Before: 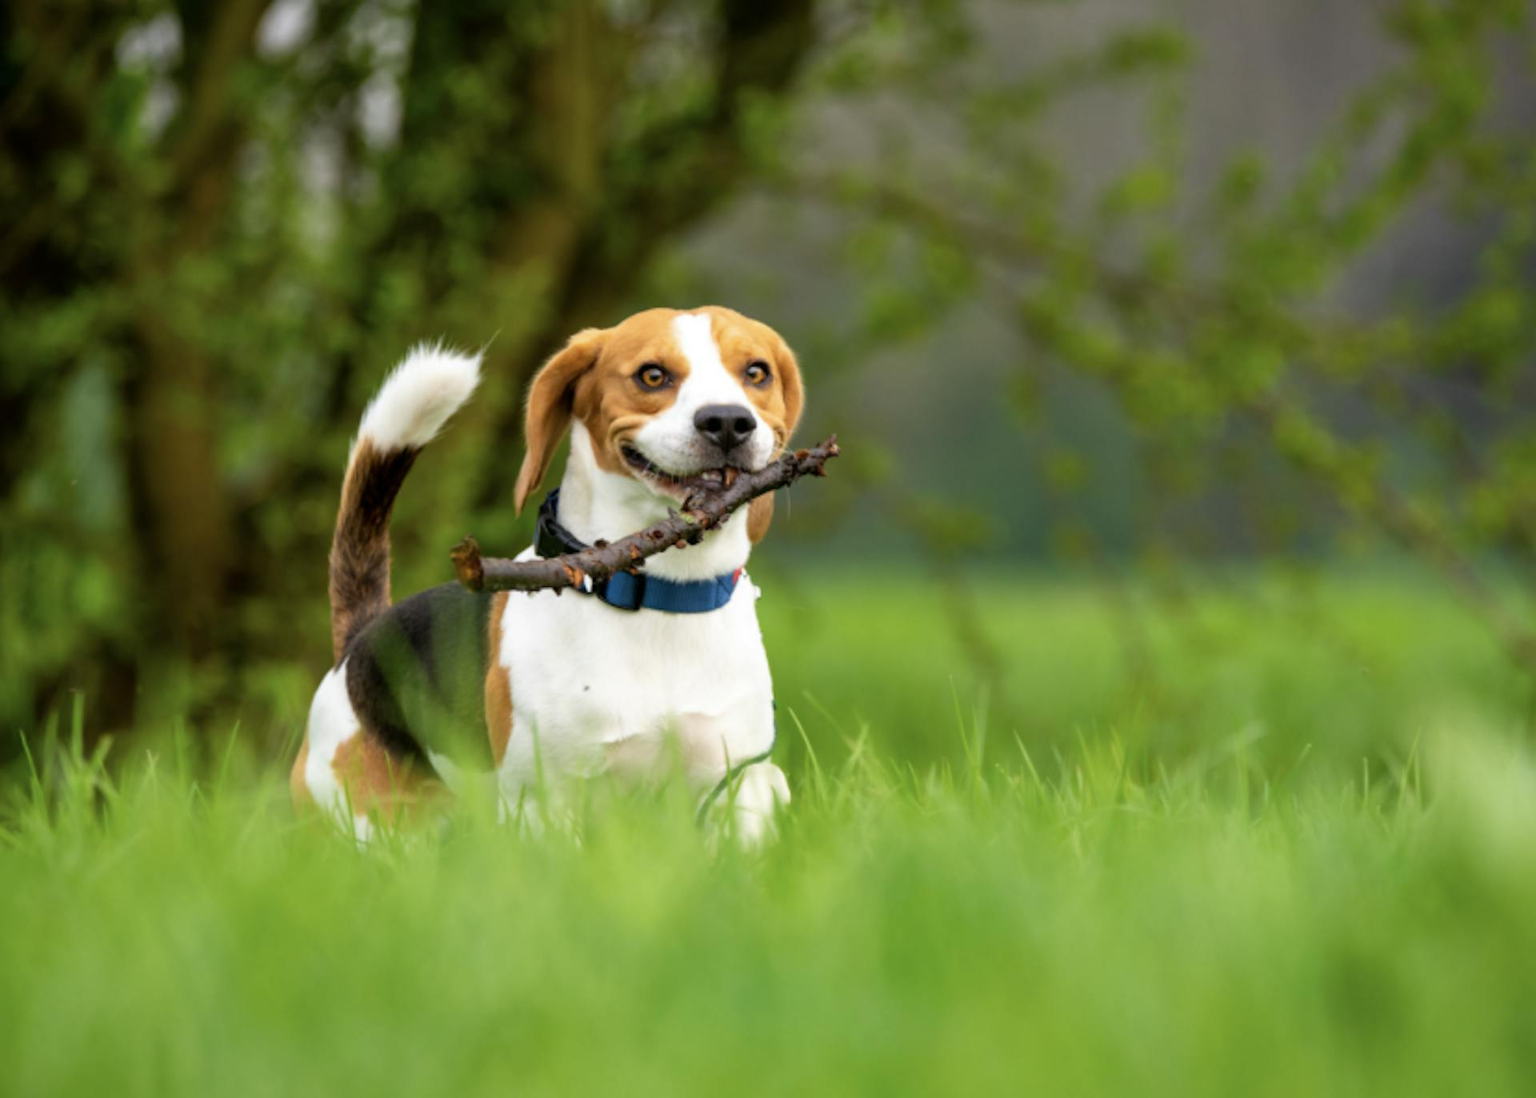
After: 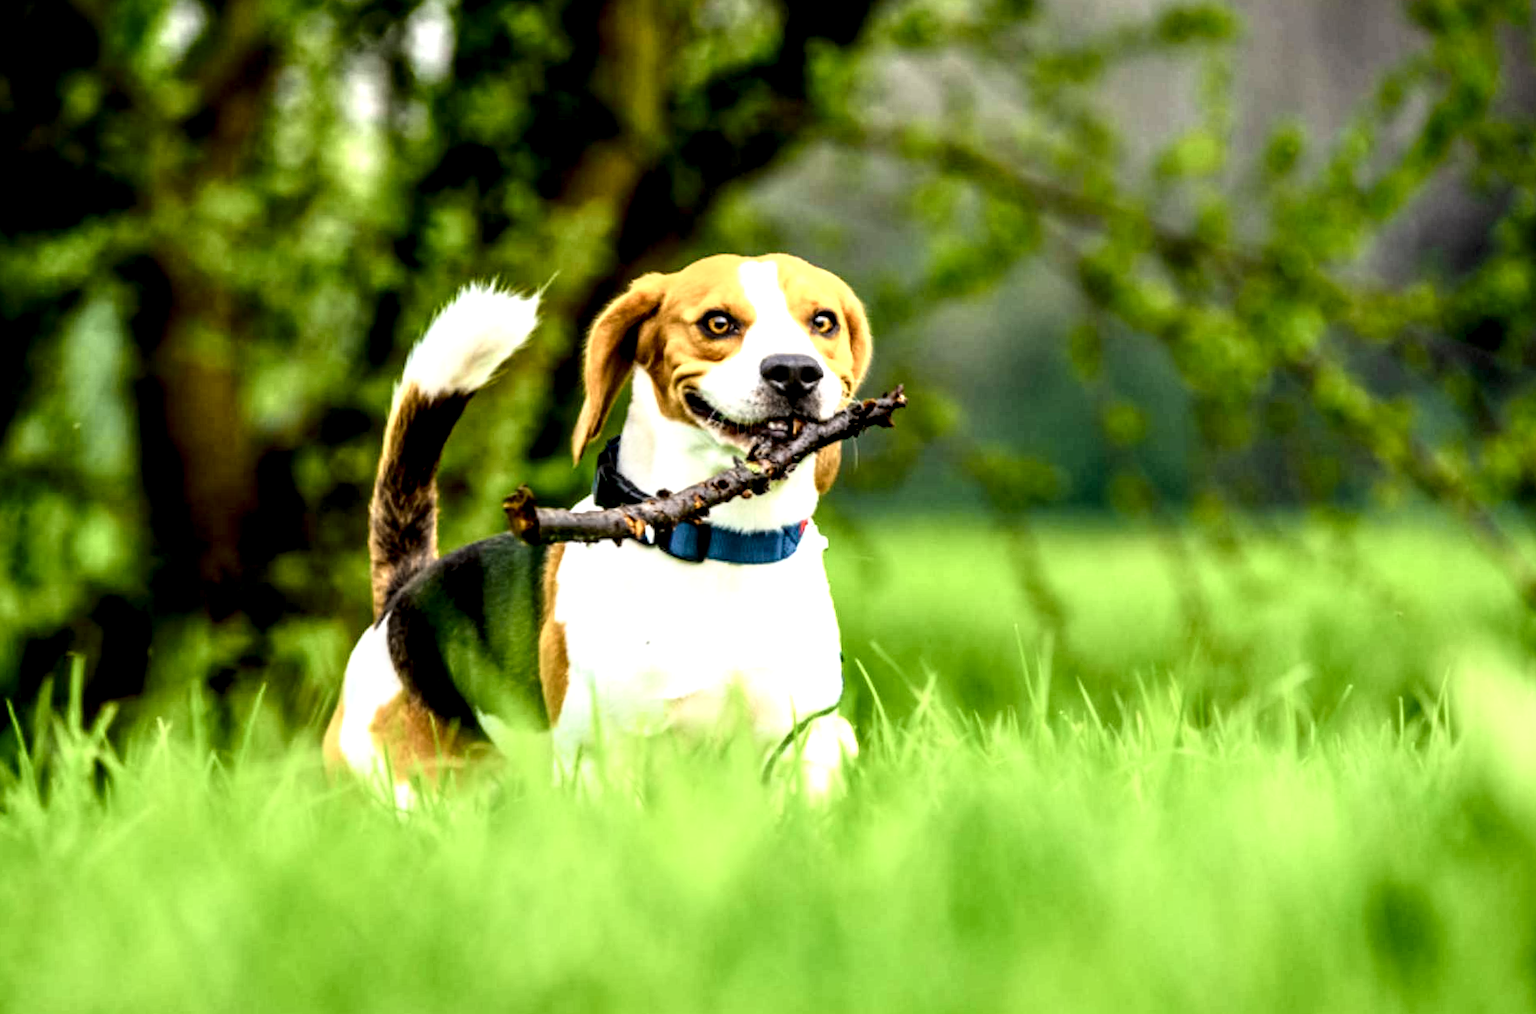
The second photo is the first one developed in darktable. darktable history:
tone curve: curves: ch0 [(0, 0) (0.187, 0.12) (0.392, 0.438) (0.704, 0.86) (0.858, 0.938) (1, 0.981)]; ch1 [(0, 0) (0.402, 0.36) (0.476, 0.456) (0.498, 0.501) (0.518, 0.521) (0.58, 0.598) (0.619, 0.663) (0.692, 0.744) (1, 1)]; ch2 [(0, 0) (0.427, 0.417) (0.483, 0.481) (0.503, 0.503) (0.526, 0.53) (0.563, 0.585) (0.626, 0.703) (0.699, 0.753) (0.997, 0.858)], color space Lab, independent channels
rotate and perspective: rotation -0.013°, lens shift (vertical) -0.027, lens shift (horizontal) 0.178, crop left 0.016, crop right 0.989, crop top 0.082, crop bottom 0.918
local contrast: detail 203%
